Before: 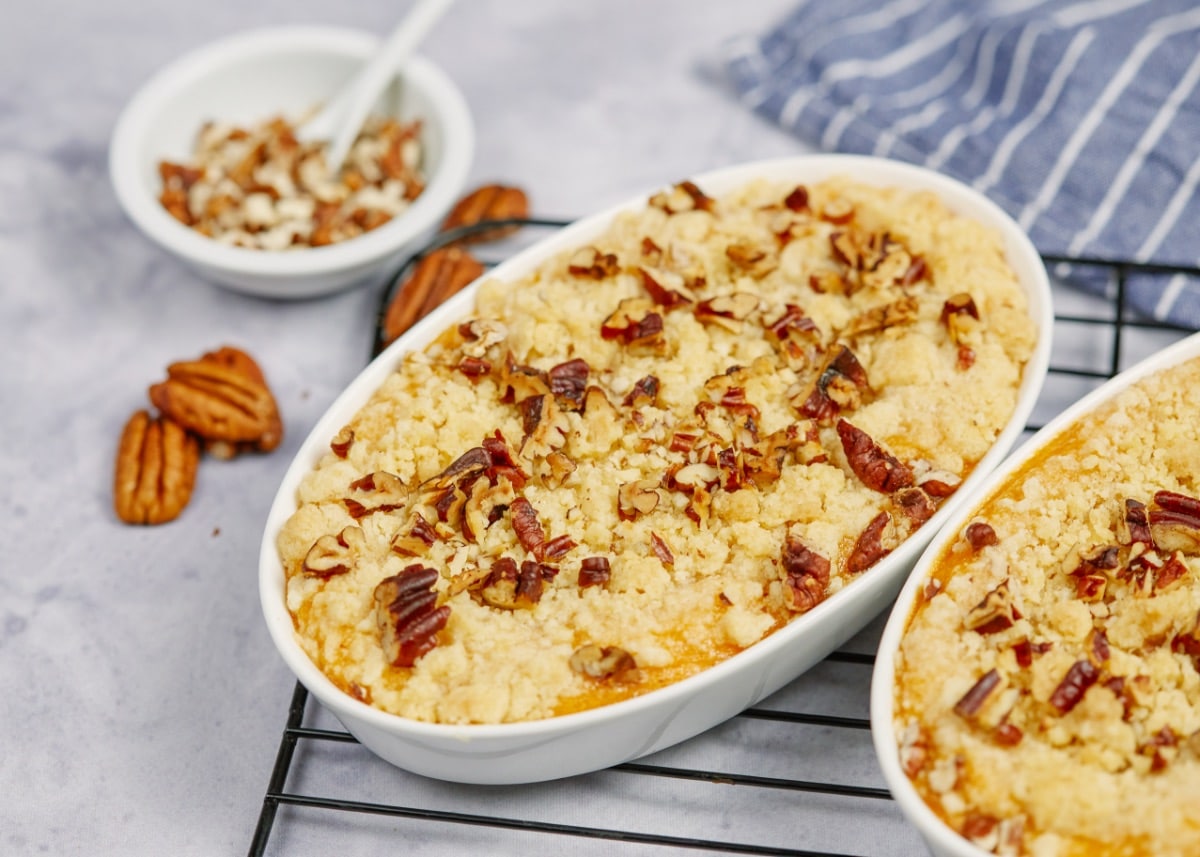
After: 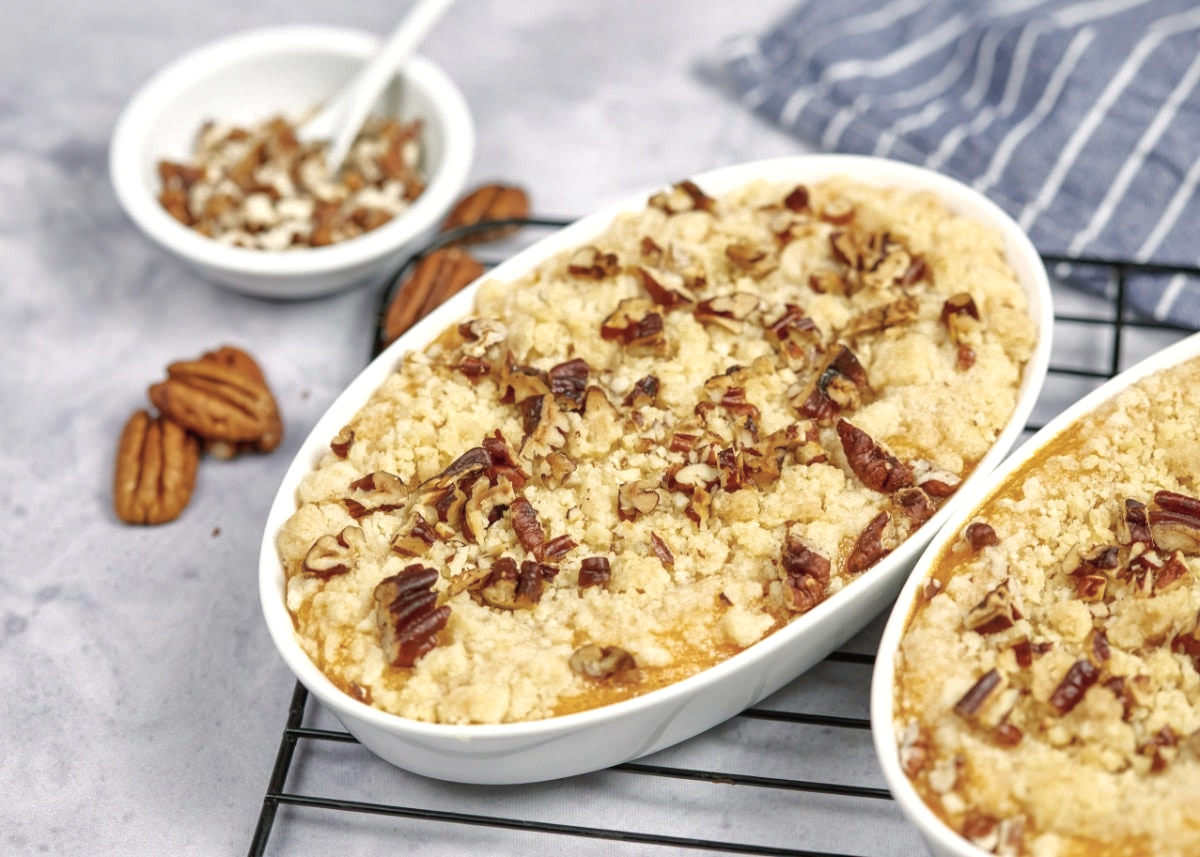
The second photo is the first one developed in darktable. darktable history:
tone equalizer: -8 EV -0.417 EV, -7 EV -0.389 EV, -6 EV -0.333 EV, -5 EV -0.222 EV, -3 EV 0.222 EV, -2 EV 0.333 EV, -1 EV 0.389 EV, +0 EV 0.417 EV, edges refinement/feathering 500, mask exposure compensation -1.57 EV, preserve details no
contrast brightness saturation: contrast 0.1, saturation -0.3
shadows and highlights: on, module defaults
